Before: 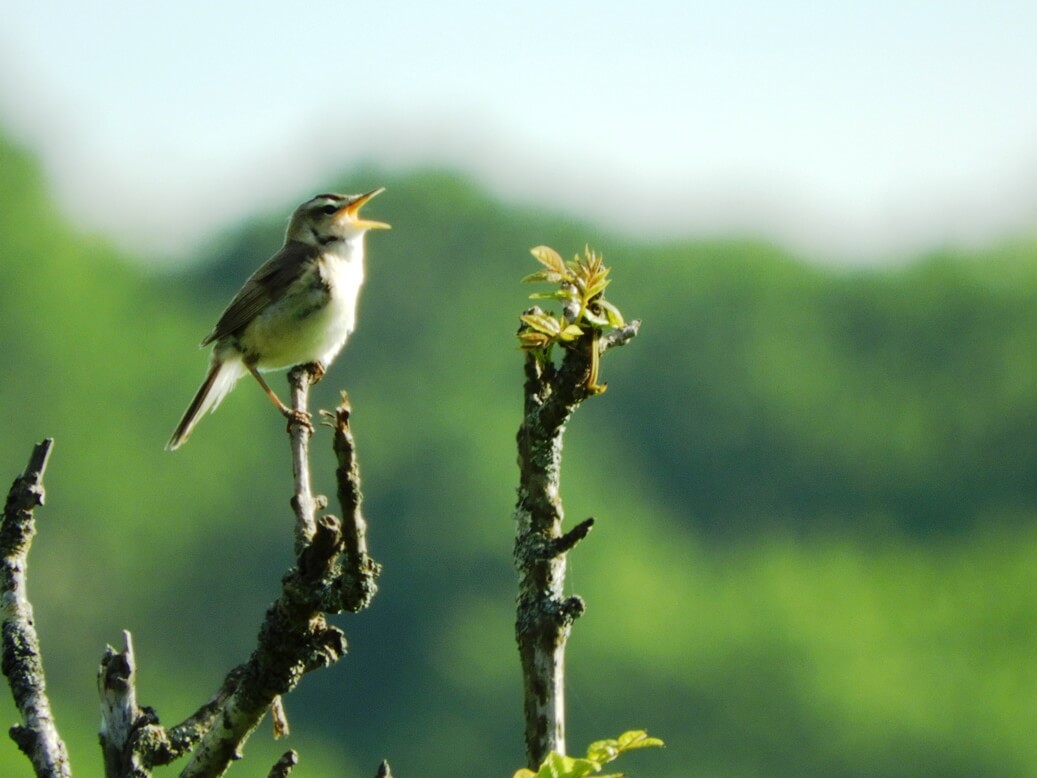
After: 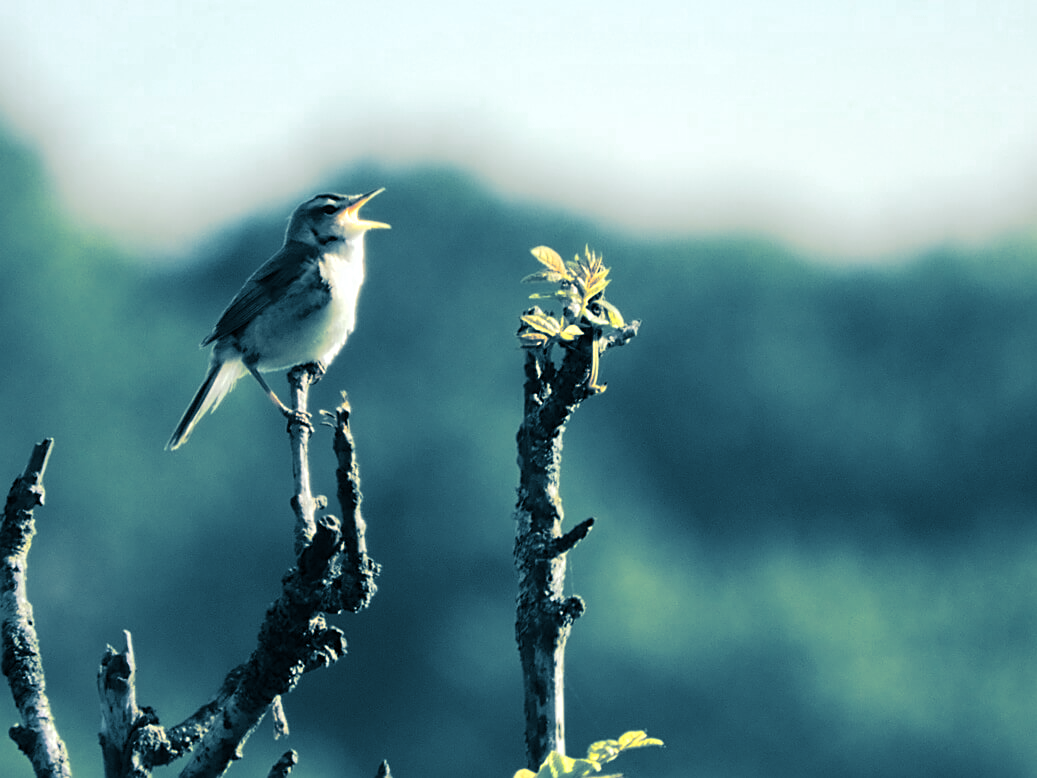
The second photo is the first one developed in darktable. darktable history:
split-toning: shadows › hue 212.4°, balance -70
sharpen: on, module defaults
tone equalizer: on, module defaults
color zones: curves: ch0 [(0.018, 0.548) (0.224, 0.64) (0.425, 0.447) (0.675, 0.575) (0.732, 0.579)]; ch1 [(0.066, 0.487) (0.25, 0.5) (0.404, 0.43) (0.75, 0.421) (0.956, 0.421)]; ch2 [(0.044, 0.561) (0.215, 0.465) (0.399, 0.544) (0.465, 0.548) (0.614, 0.447) (0.724, 0.43) (0.882, 0.623) (0.956, 0.632)]
white balance: red 0.986, blue 1.01
